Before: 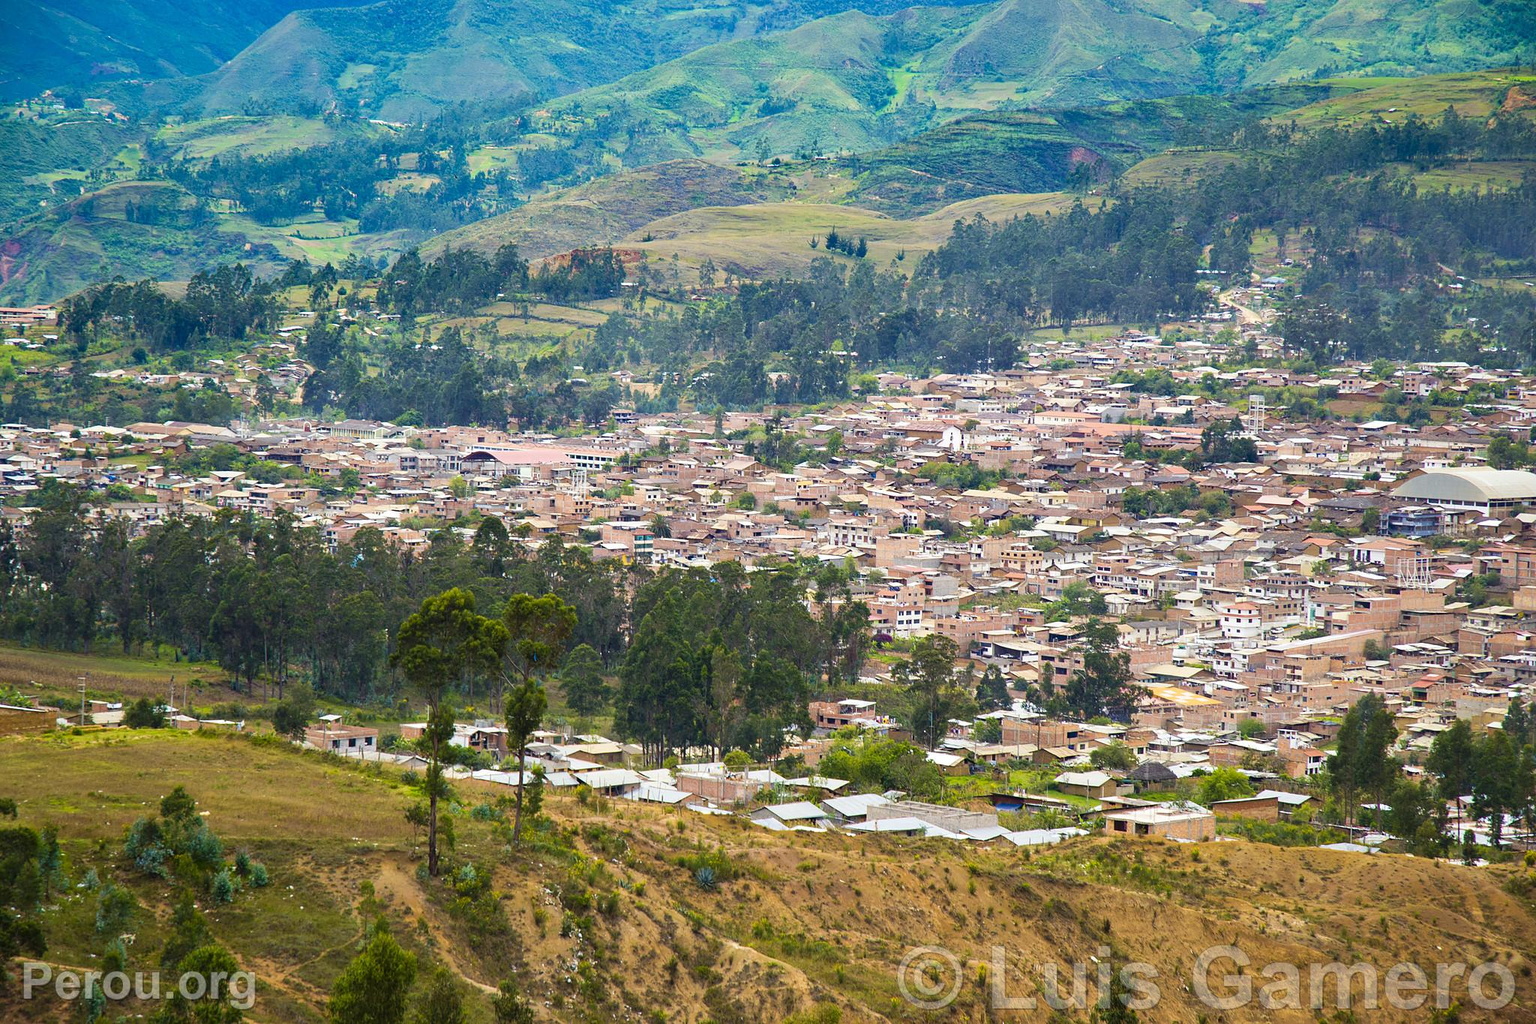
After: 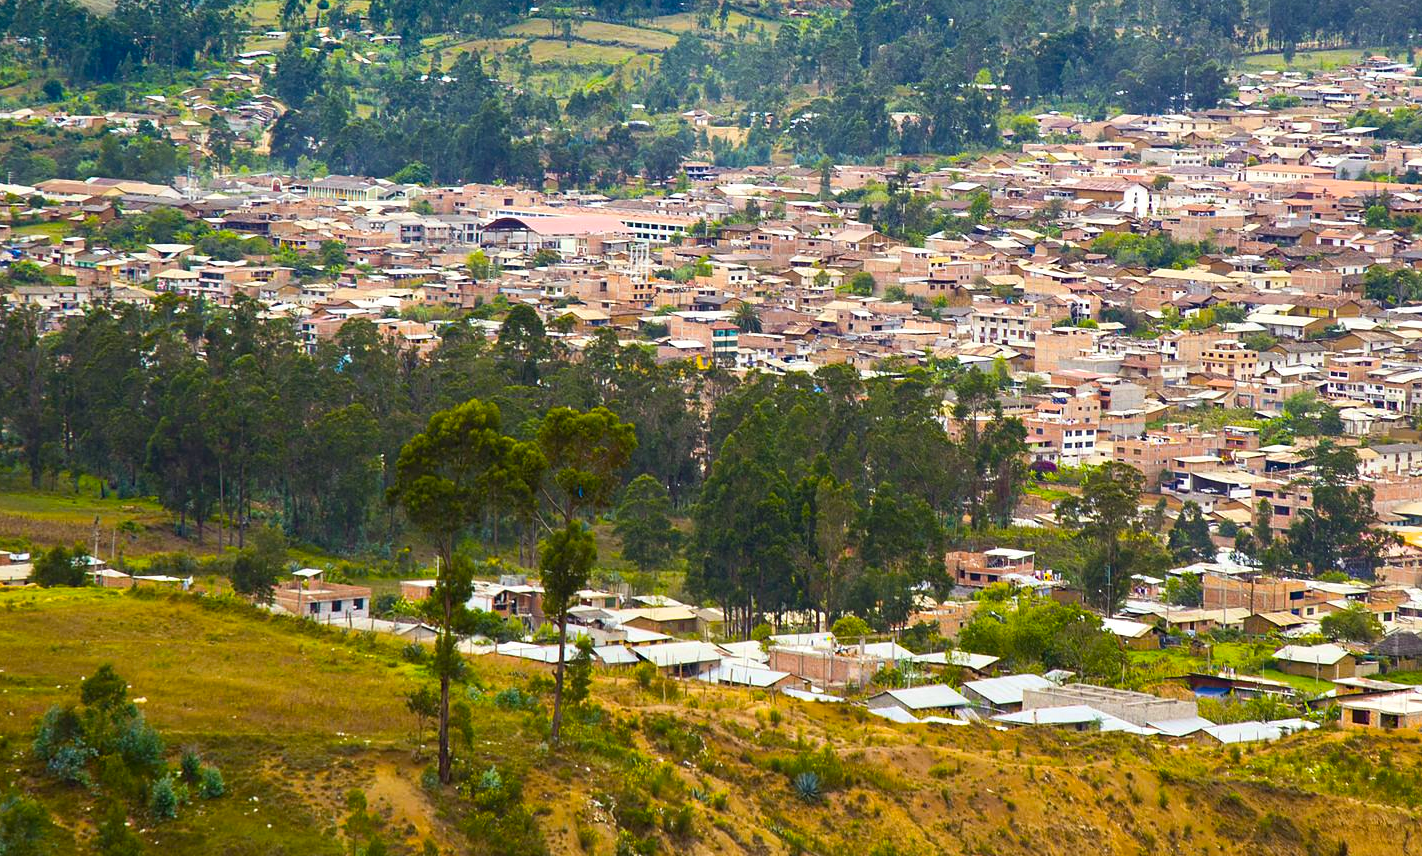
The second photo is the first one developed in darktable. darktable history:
crop: left 6.521%, top 28.145%, right 24.001%, bottom 9.083%
color balance rgb: power › chroma 0.653%, power › hue 60°, perceptual saturation grading › global saturation 29.834%, perceptual brilliance grading › global brilliance 15.37%, perceptual brilliance grading › shadows -35.556%, contrast -19.885%
